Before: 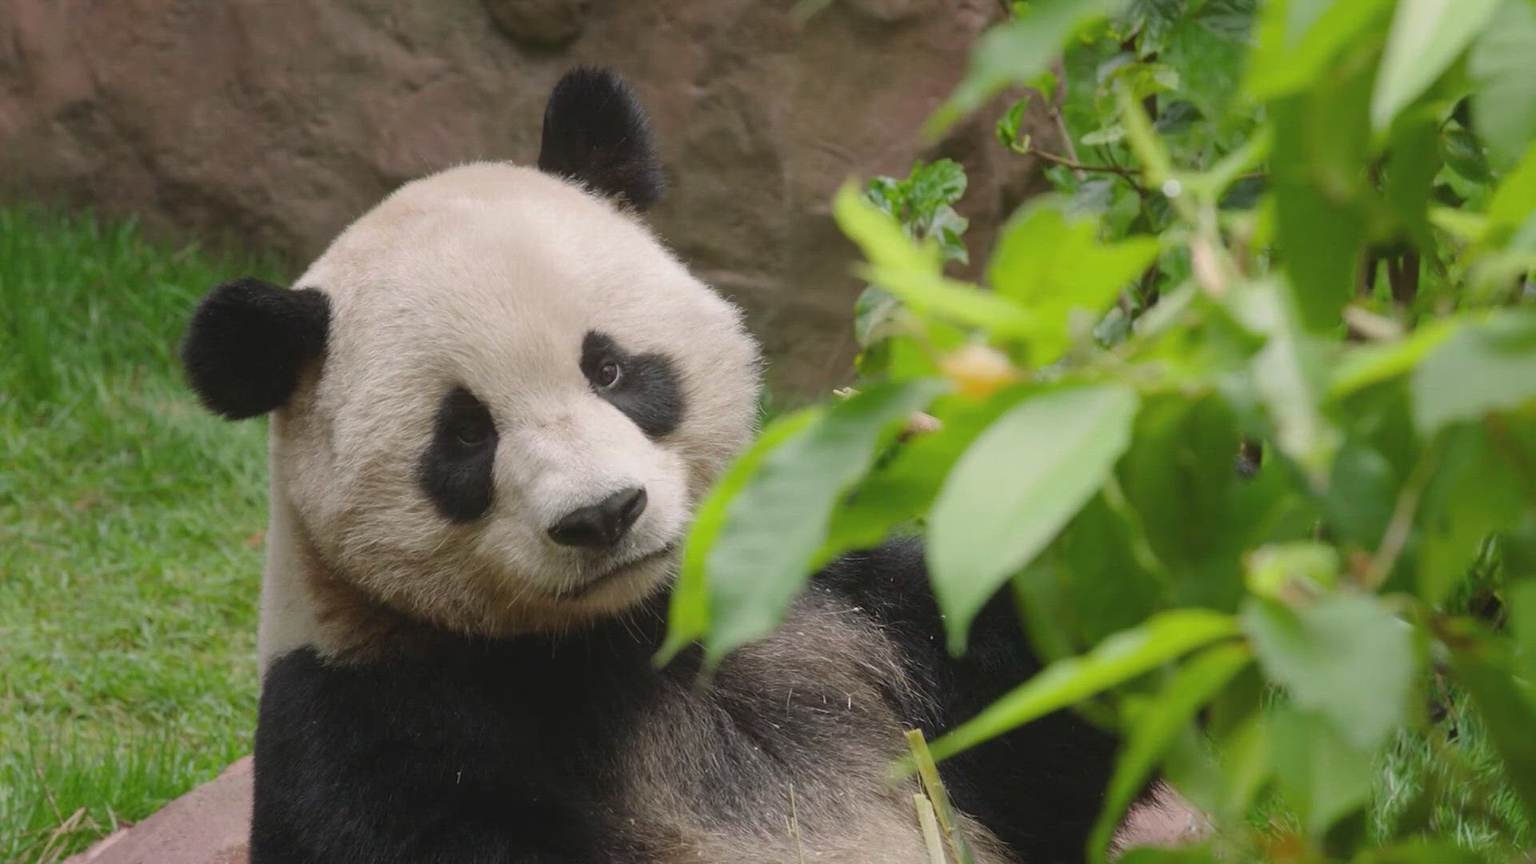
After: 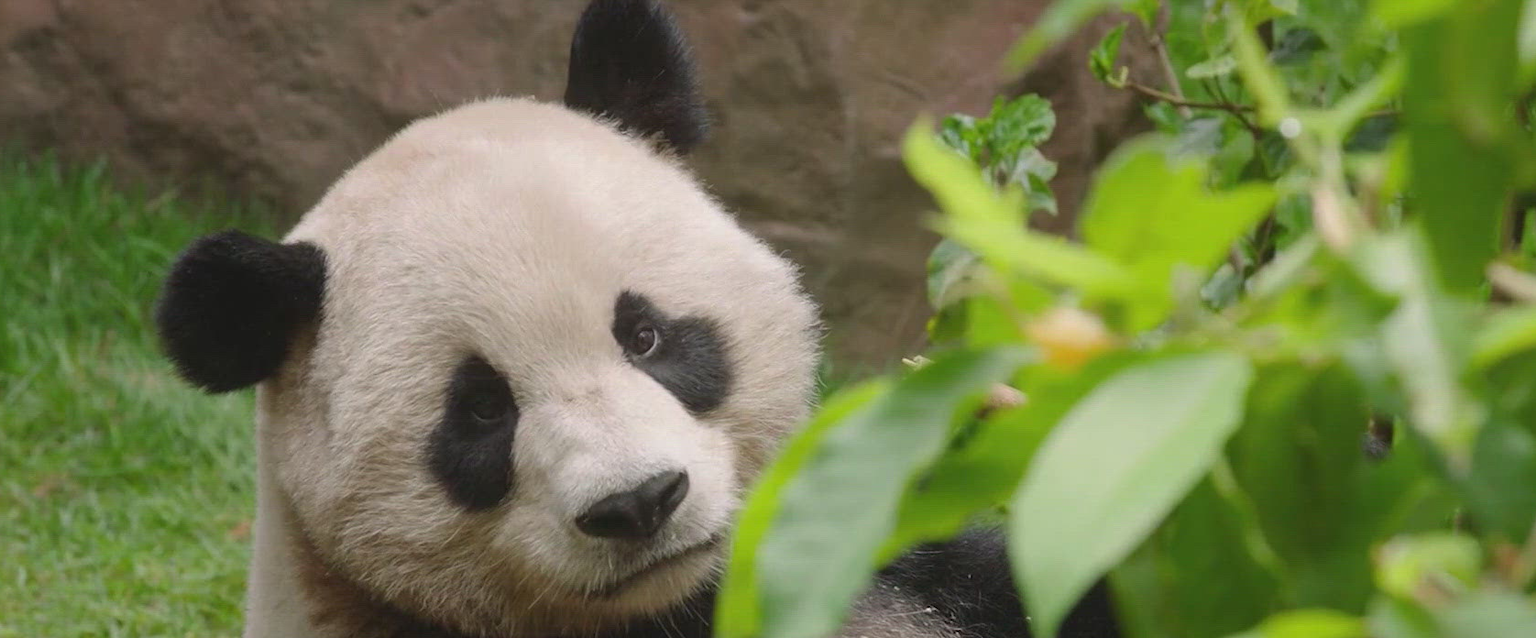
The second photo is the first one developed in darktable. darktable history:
crop: left 3.015%, top 8.969%, right 9.647%, bottom 26.457%
levels: levels [0, 0.498, 0.996]
